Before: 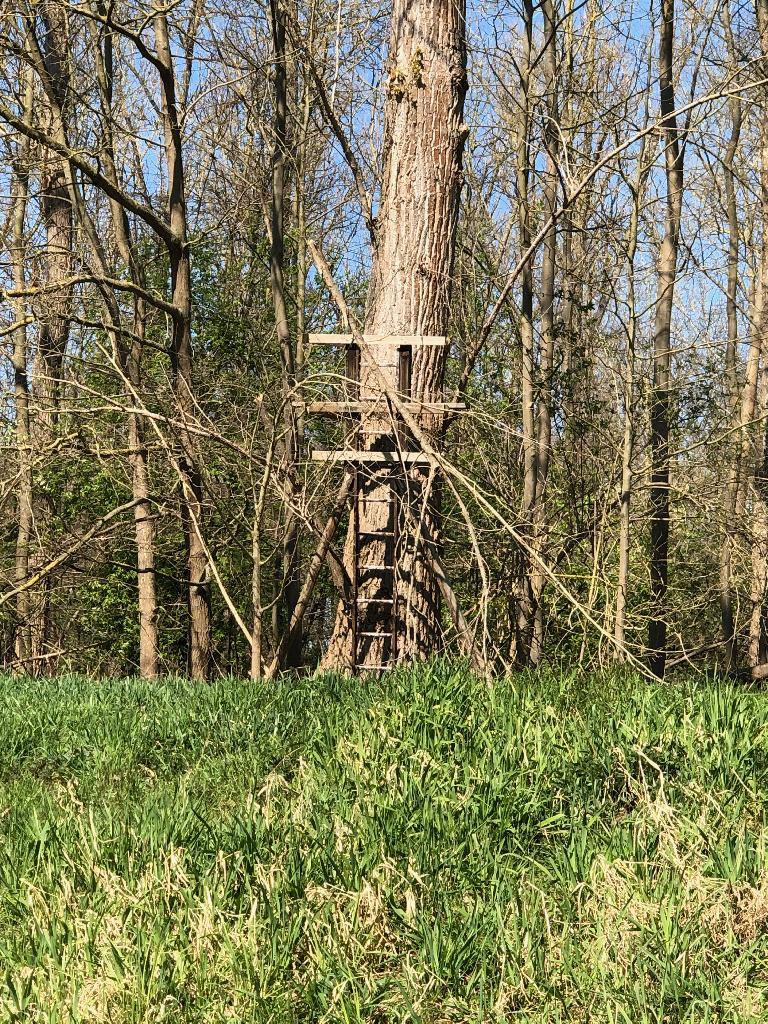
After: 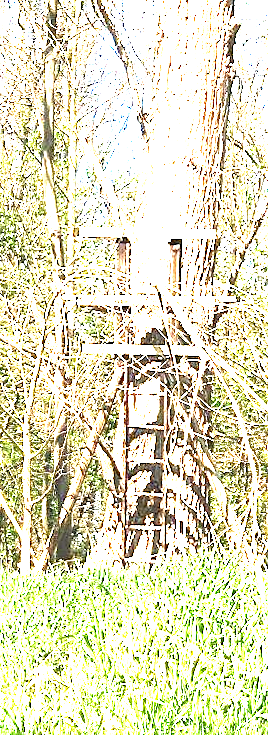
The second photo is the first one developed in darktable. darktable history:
exposure: black level correction 0, exposure 4 EV, compensate exposure bias true, compensate highlight preservation false
rotate and perspective: rotation 0.192°, lens shift (horizontal) -0.015, crop left 0.005, crop right 0.996, crop top 0.006, crop bottom 0.99
sharpen: amount 0.2
crop and rotate: left 29.476%, top 10.214%, right 35.32%, bottom 17.333%
